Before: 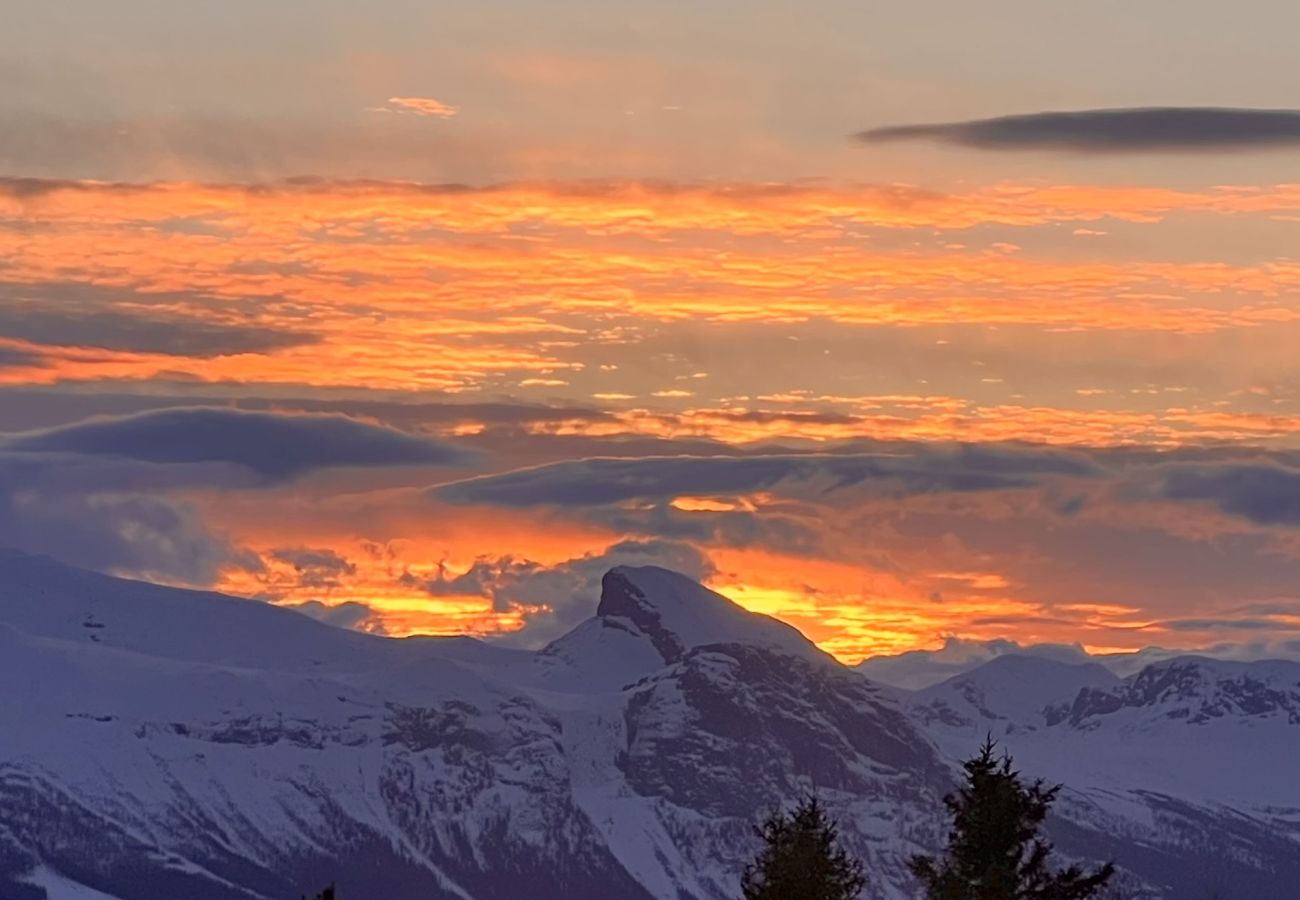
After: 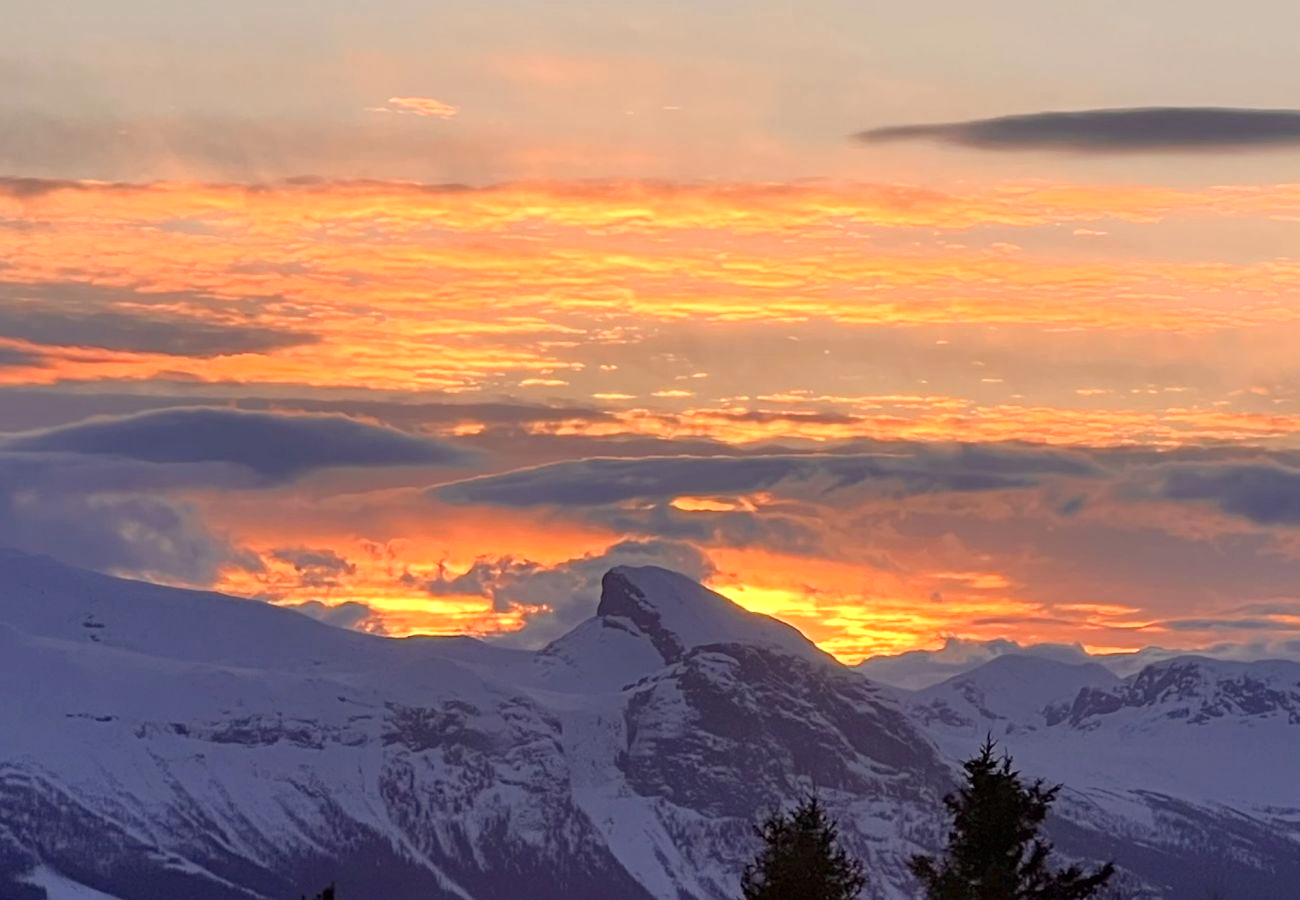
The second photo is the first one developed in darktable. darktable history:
tone equalizer: -8 EV -0.418 EV, -7 EV -0.401 EV, -6 EV -0.339 EV, -5 EV -0.201 EV, -3 EV 0.223 EV, -2 EV 0.323 EV, -1 EV 0.387 EV, +0 EV 0.443 EV
